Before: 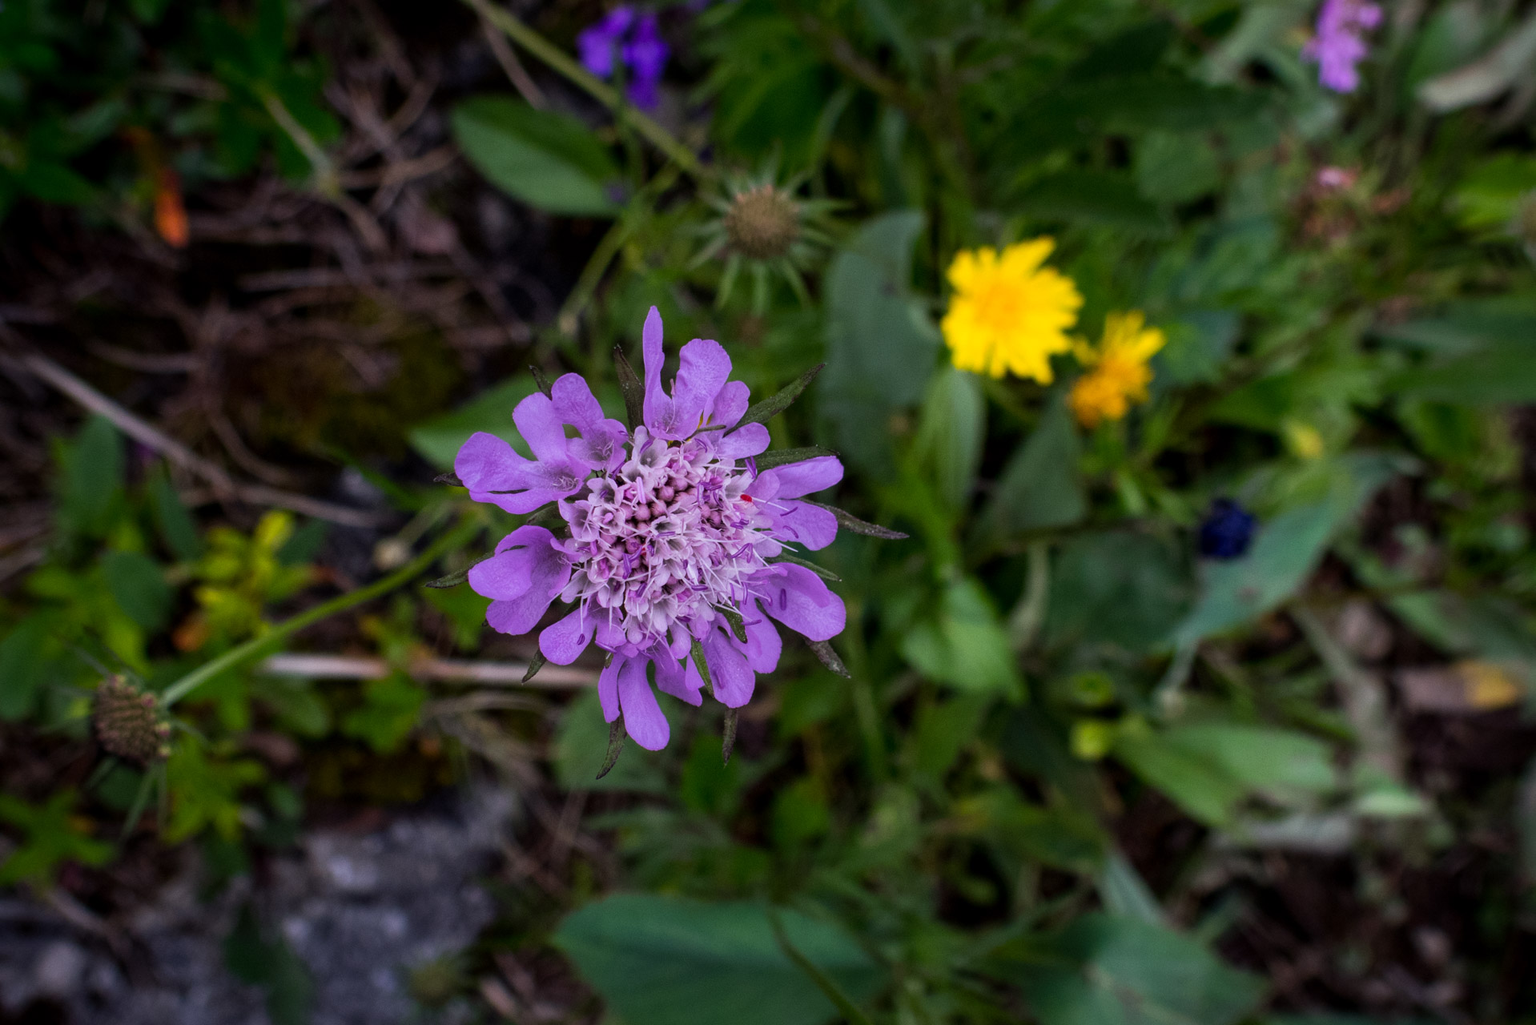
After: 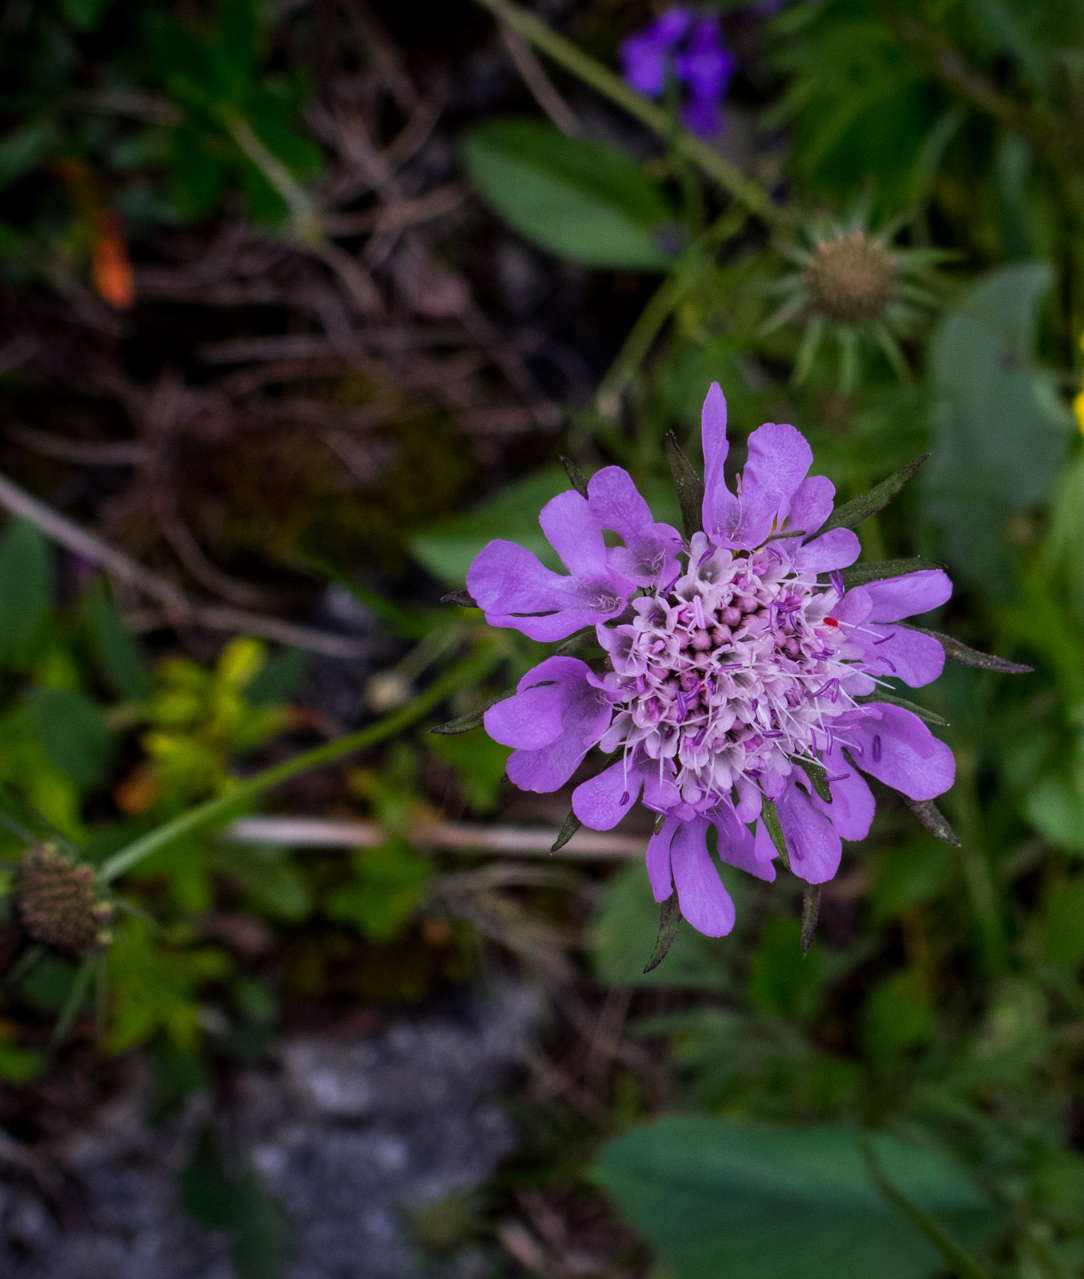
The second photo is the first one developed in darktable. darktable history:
crop: left 5.266%, right 38.176%
